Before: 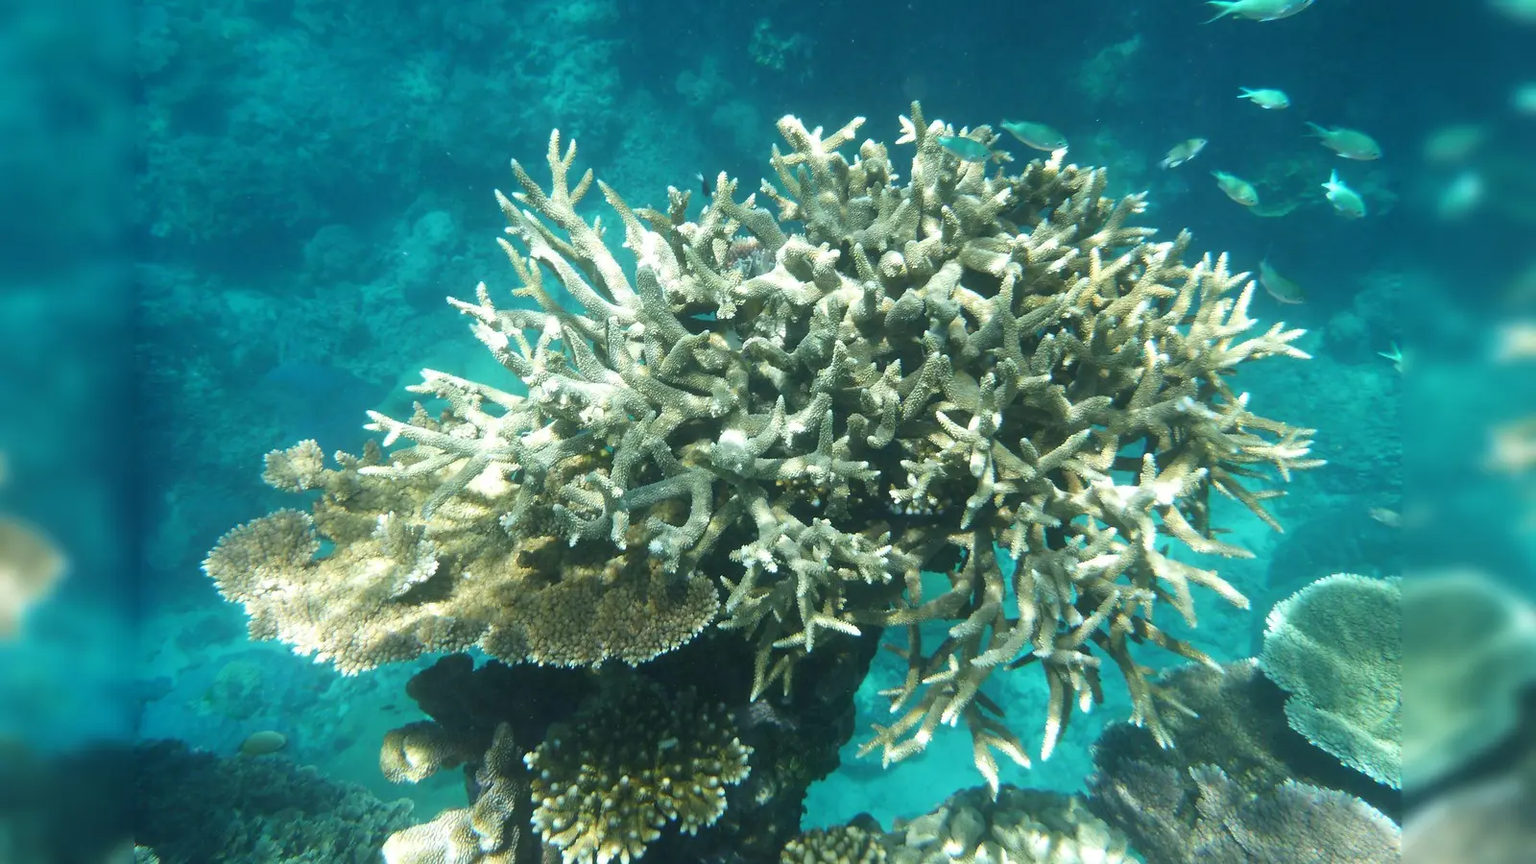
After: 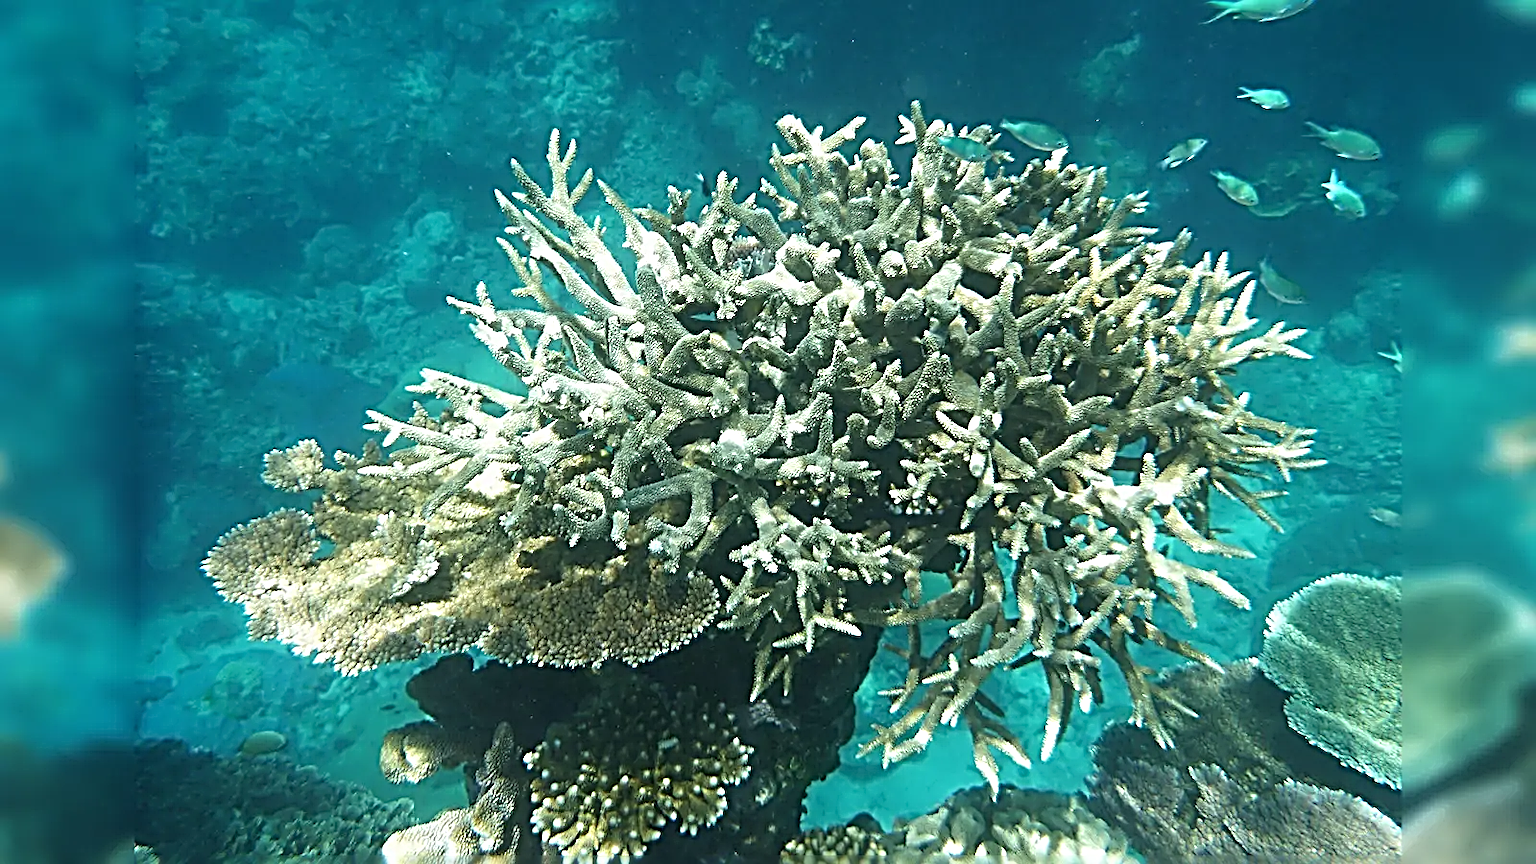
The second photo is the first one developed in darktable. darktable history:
sharpen: radius 3.201, amount 1.725
